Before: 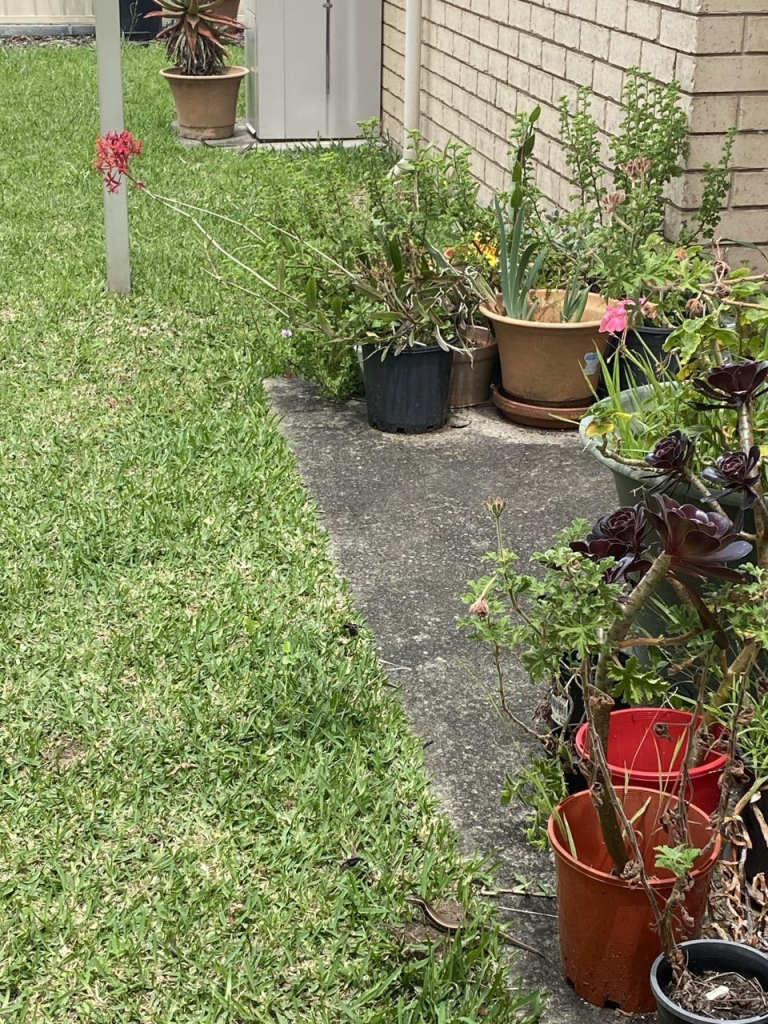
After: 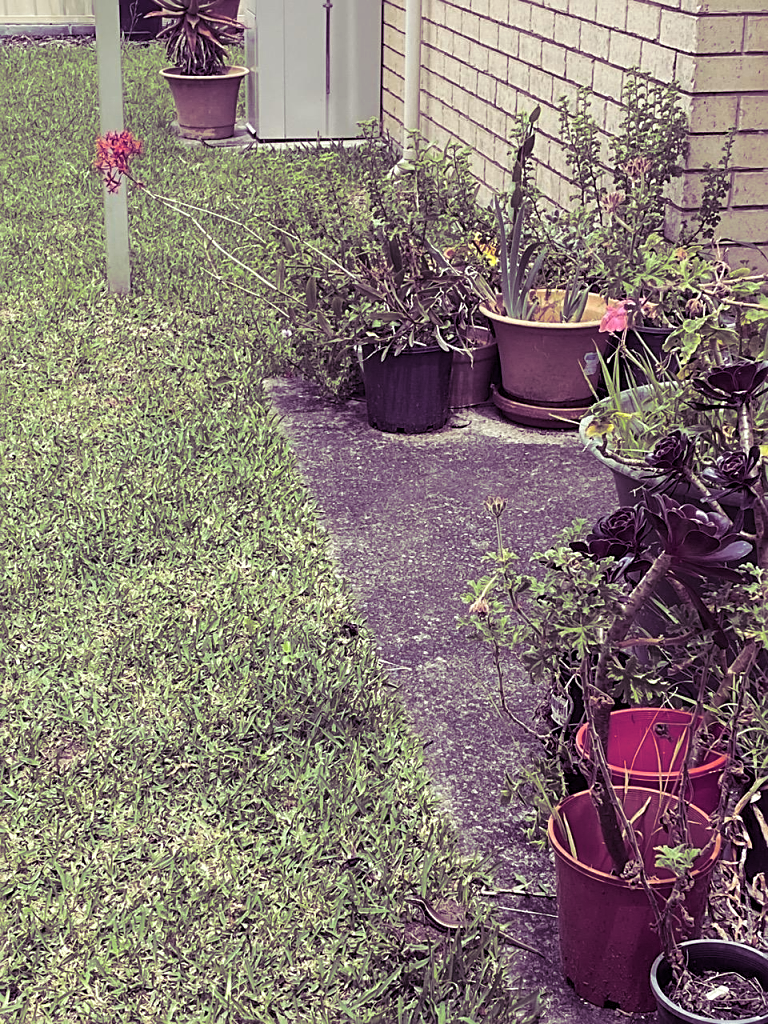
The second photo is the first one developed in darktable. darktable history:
split-toning: shadows › hue 277.2°, shadows › saturation 0.74
sharpen: on, module defaults
